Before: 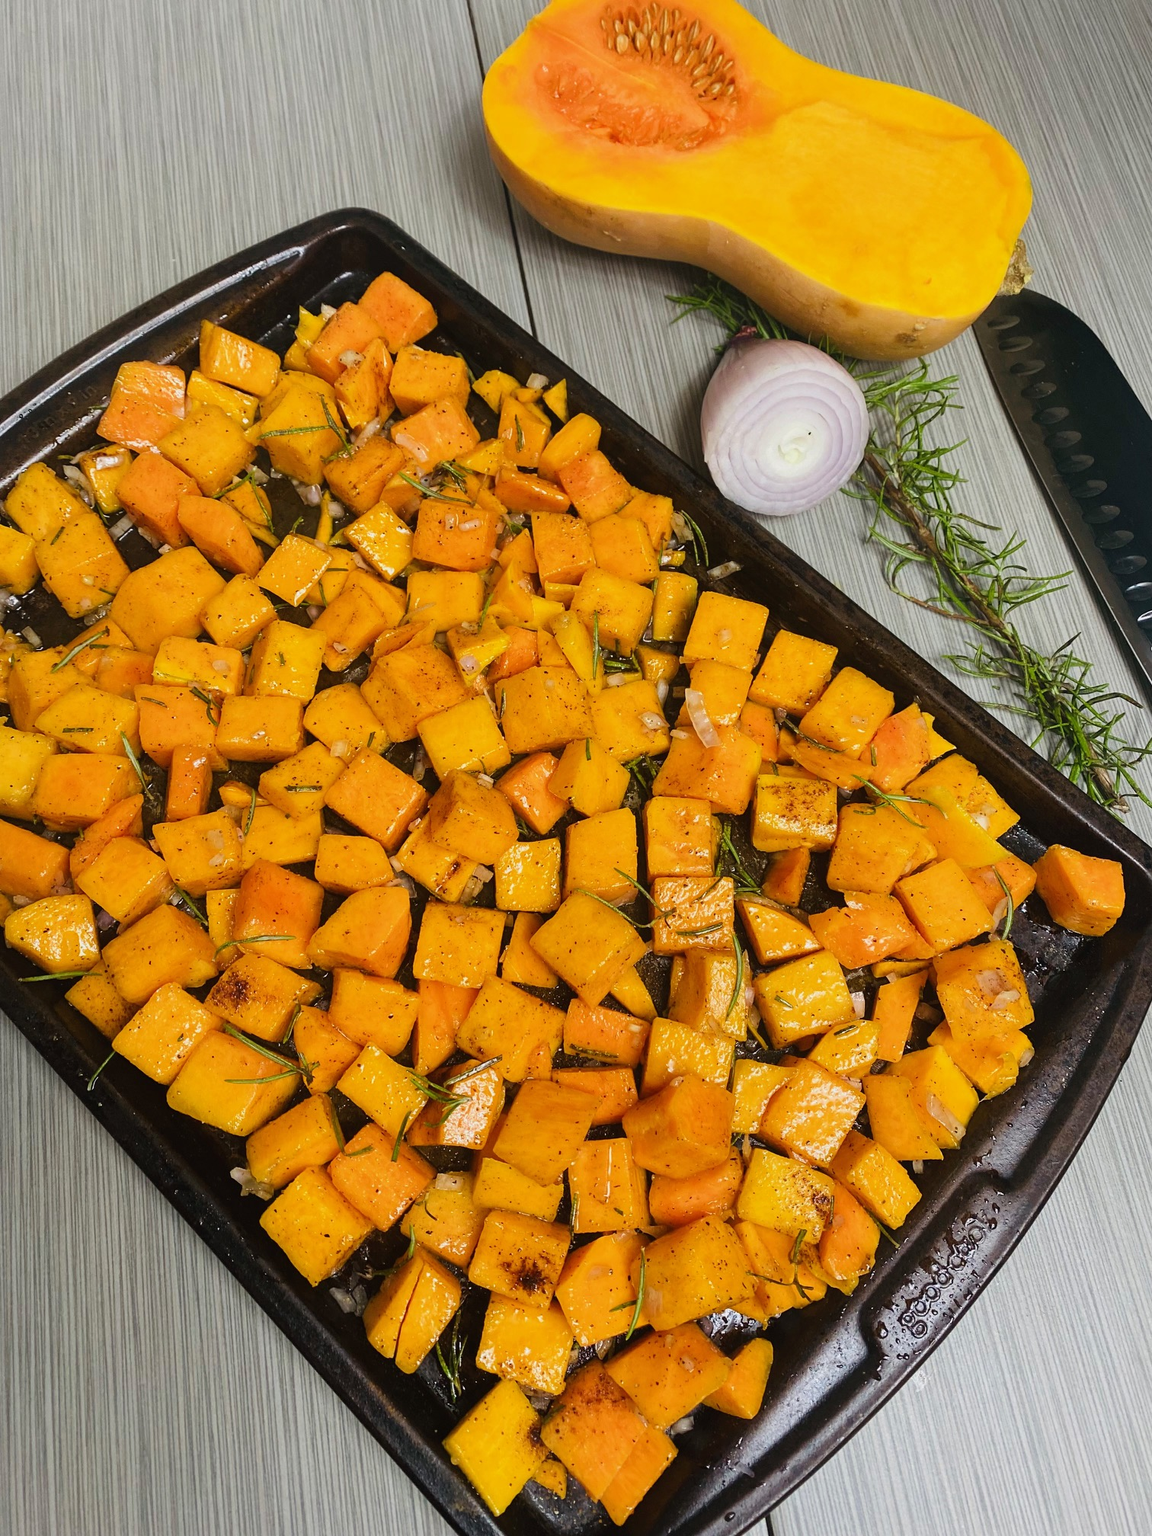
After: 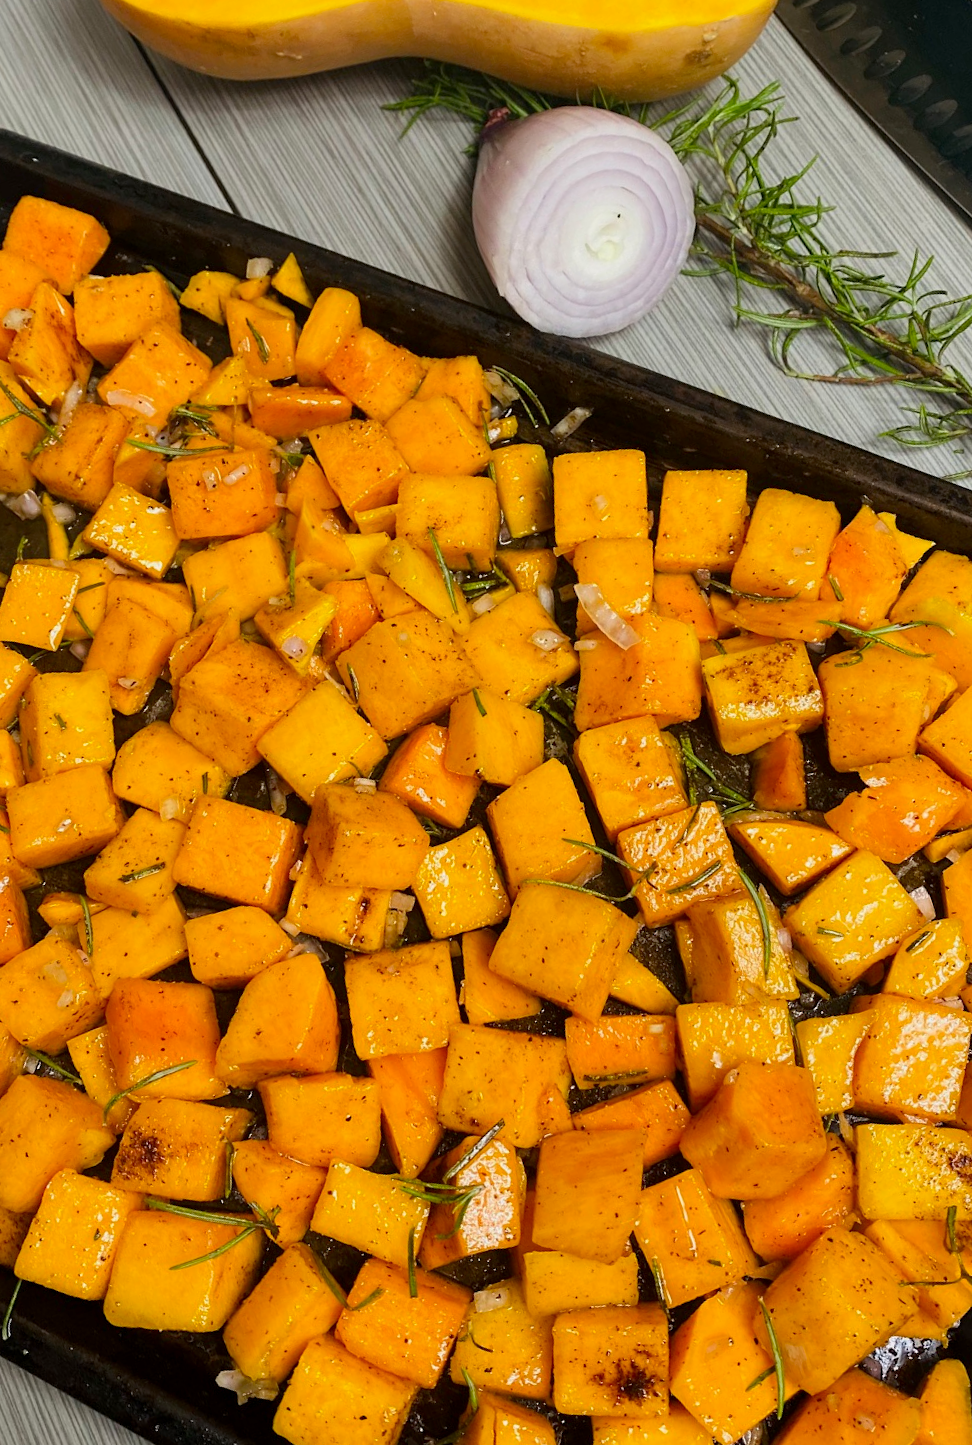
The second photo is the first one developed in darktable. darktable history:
crop and rotate: angle 19.02°, left 6.965%, right 4.25%, bottom 1.092%
